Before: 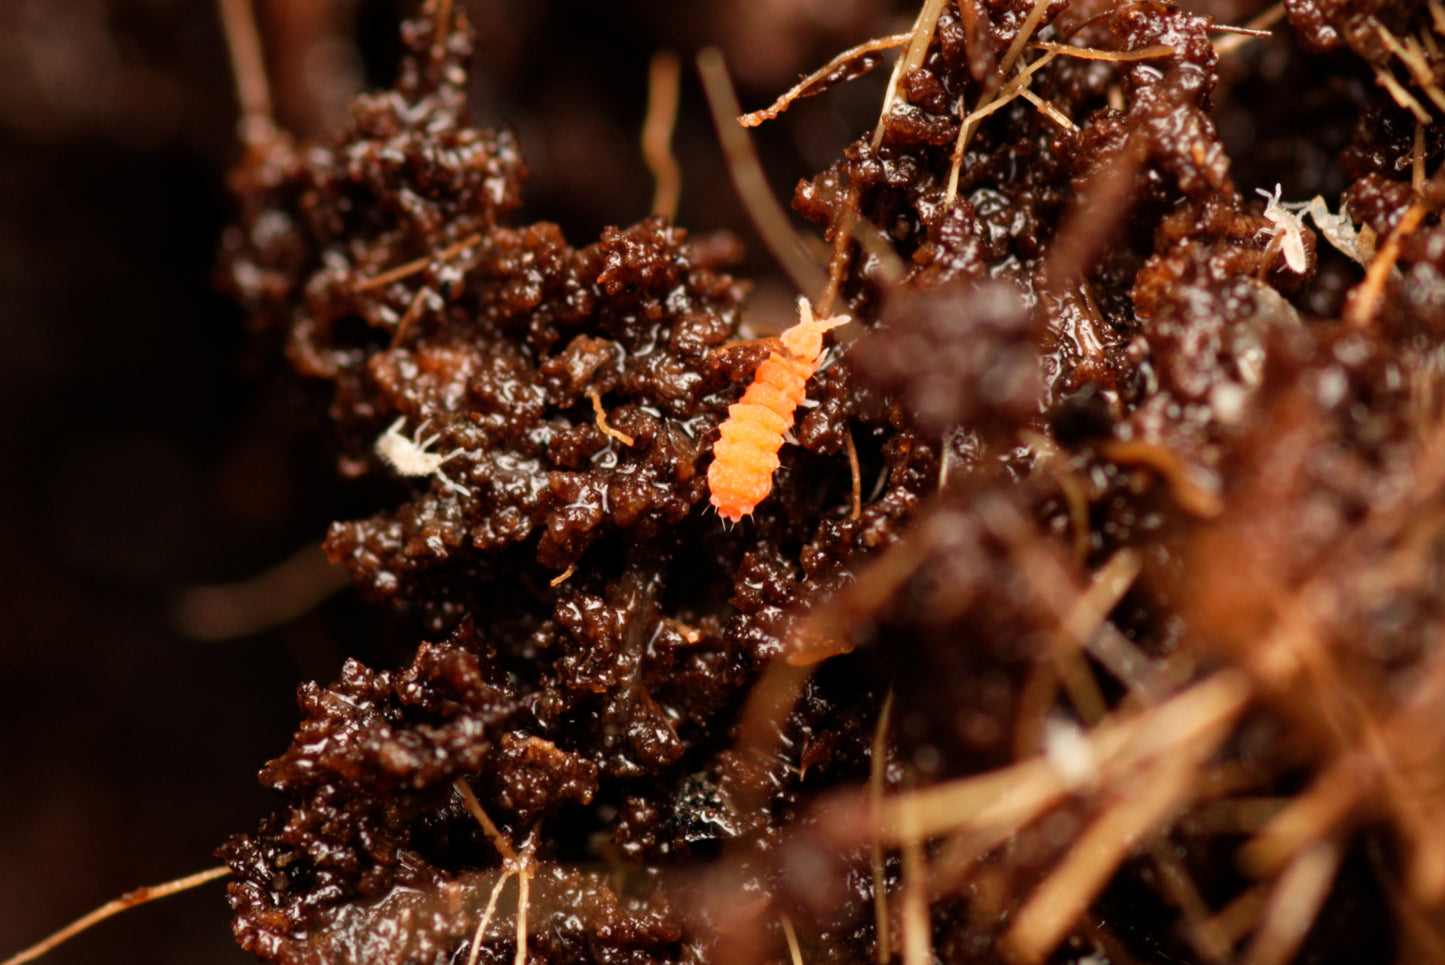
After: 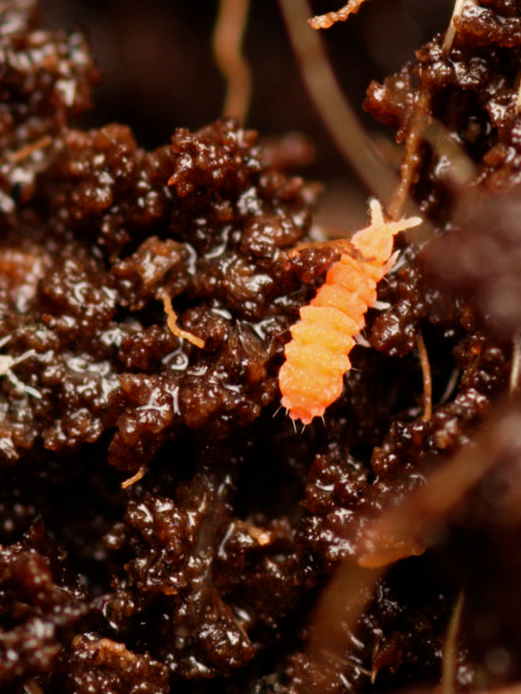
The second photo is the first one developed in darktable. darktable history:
crop and rotate: left 29.718%, top 10.221%, right 34.164%, bottom 17.83%
contrast brightness saturation: contrast 0.075
exposure: exposure -0.181 EV, compensate highlight preservation false
